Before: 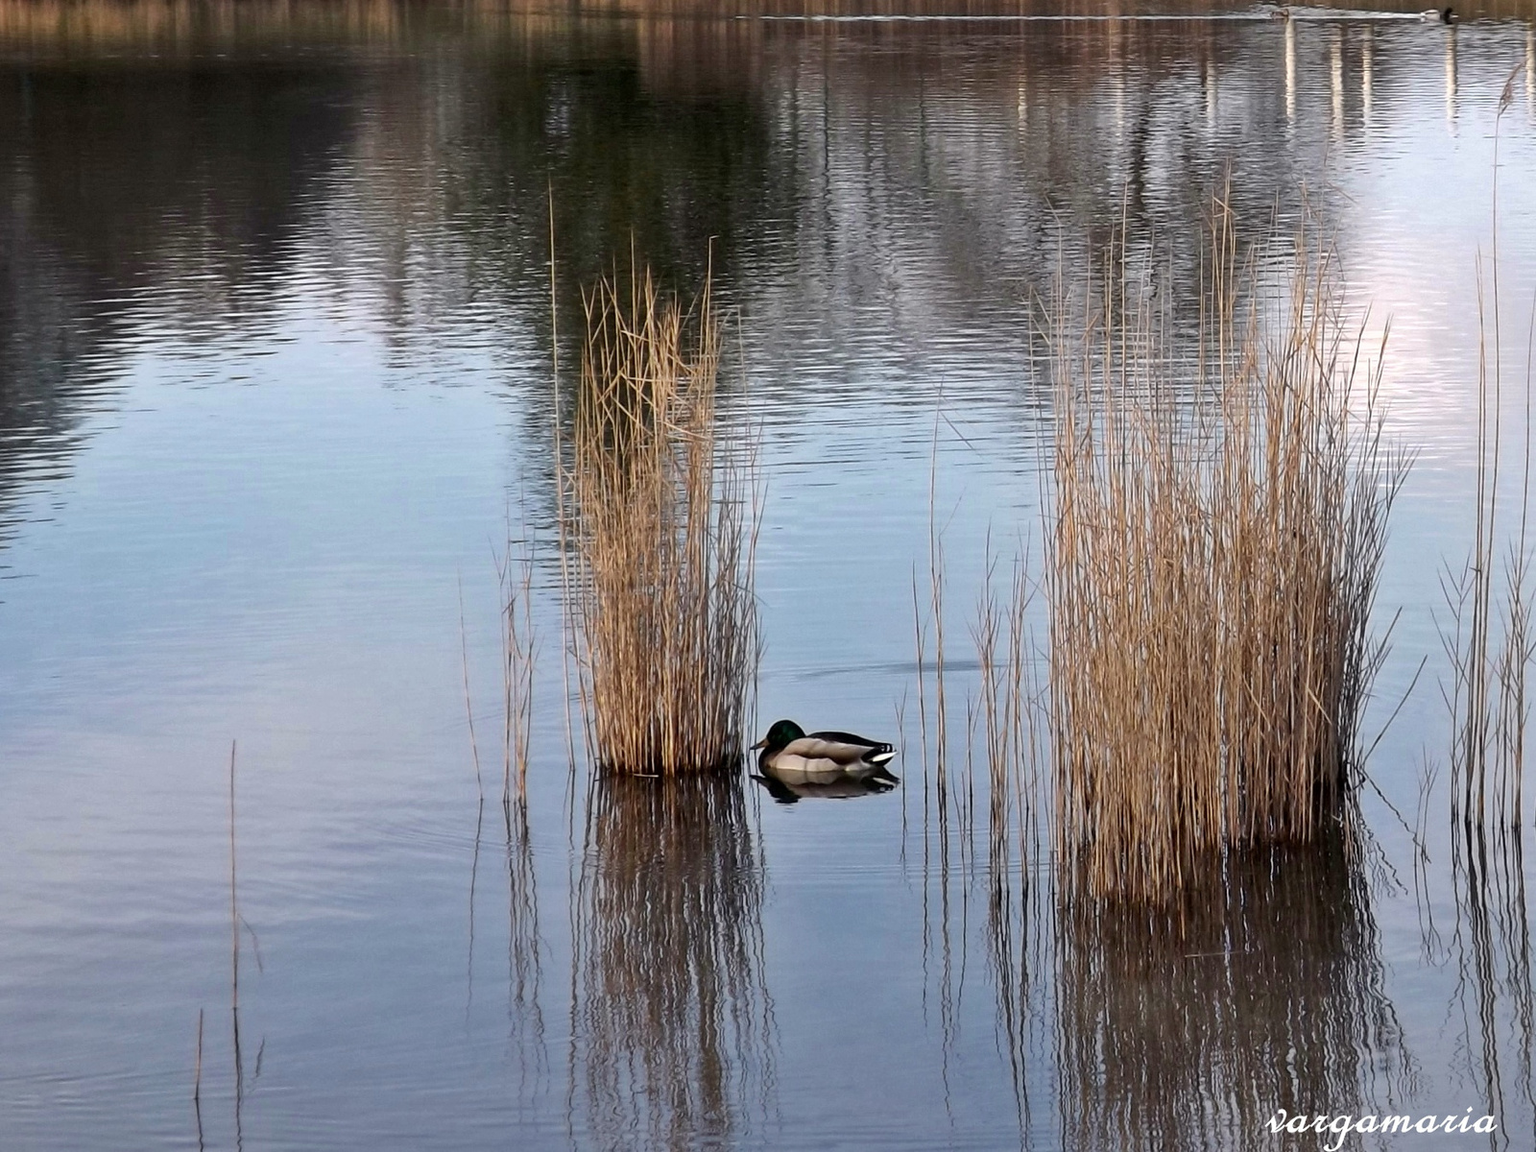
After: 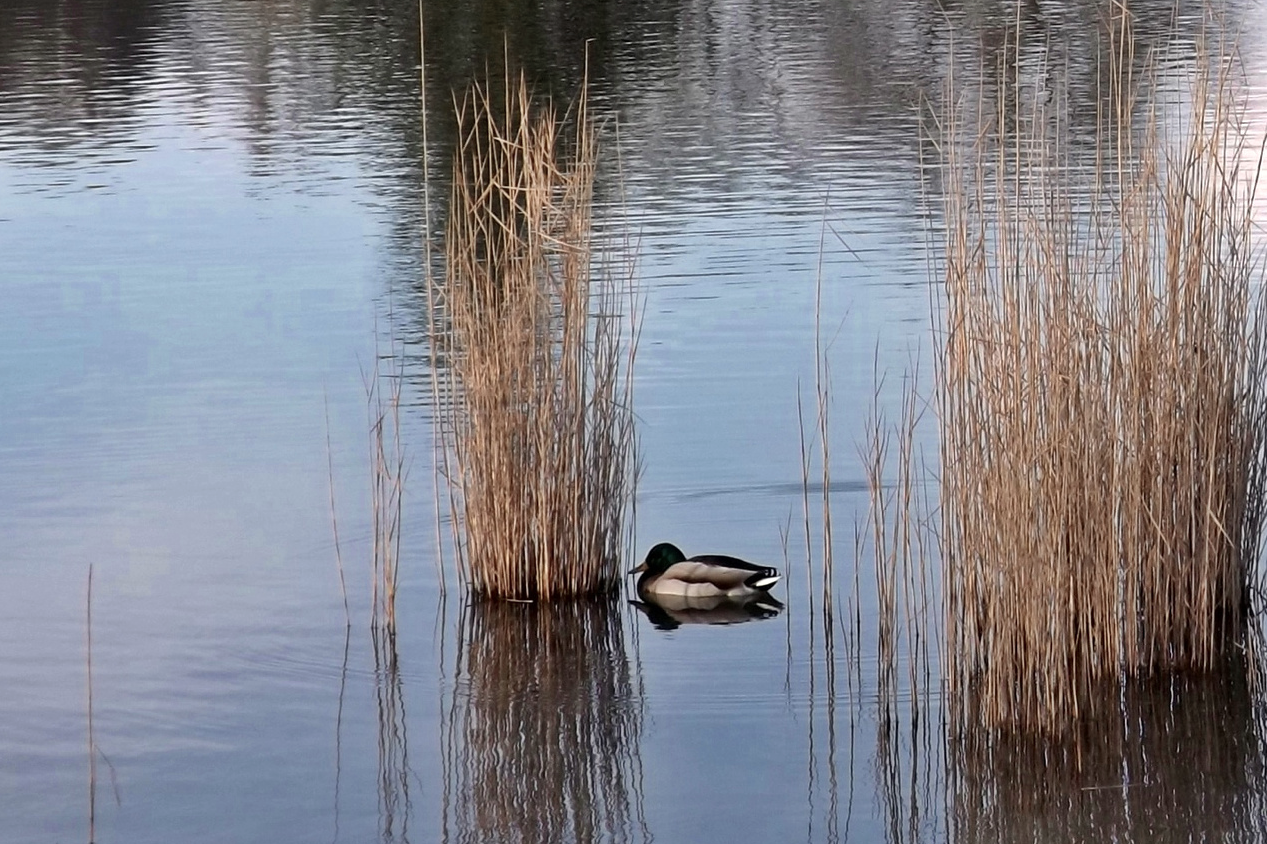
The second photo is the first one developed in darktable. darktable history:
tone equalizer: mask exposure compensation -0.505 EV
color zones: curves: ch0 [(0, 0.473) (0.001, 0.473) (0.226, 0.548) (0.4, 0.589) (0.525, 0.54) (0.728, 0.403) (0.999, 0.473) (1, 0.473)]; ch1 [(0, 0.619) (0.001, 0.619) (0.234, 0.388) (0.4, 0.372) (0.528, 0.422) (0.732, 0.53) (0.999, 0.619) (1, 0.619)]; ch2 [(0, 0.547) (0.001, 0.547) (0.226, 0.45) (0.4, 0.525) (0.525, 0.585) (0.8, 0.511) (0.999, 0.547) (1, 0.547)]
crop: left 9.566%, top 17.332%, right 11.199%, bottom 12.318%
